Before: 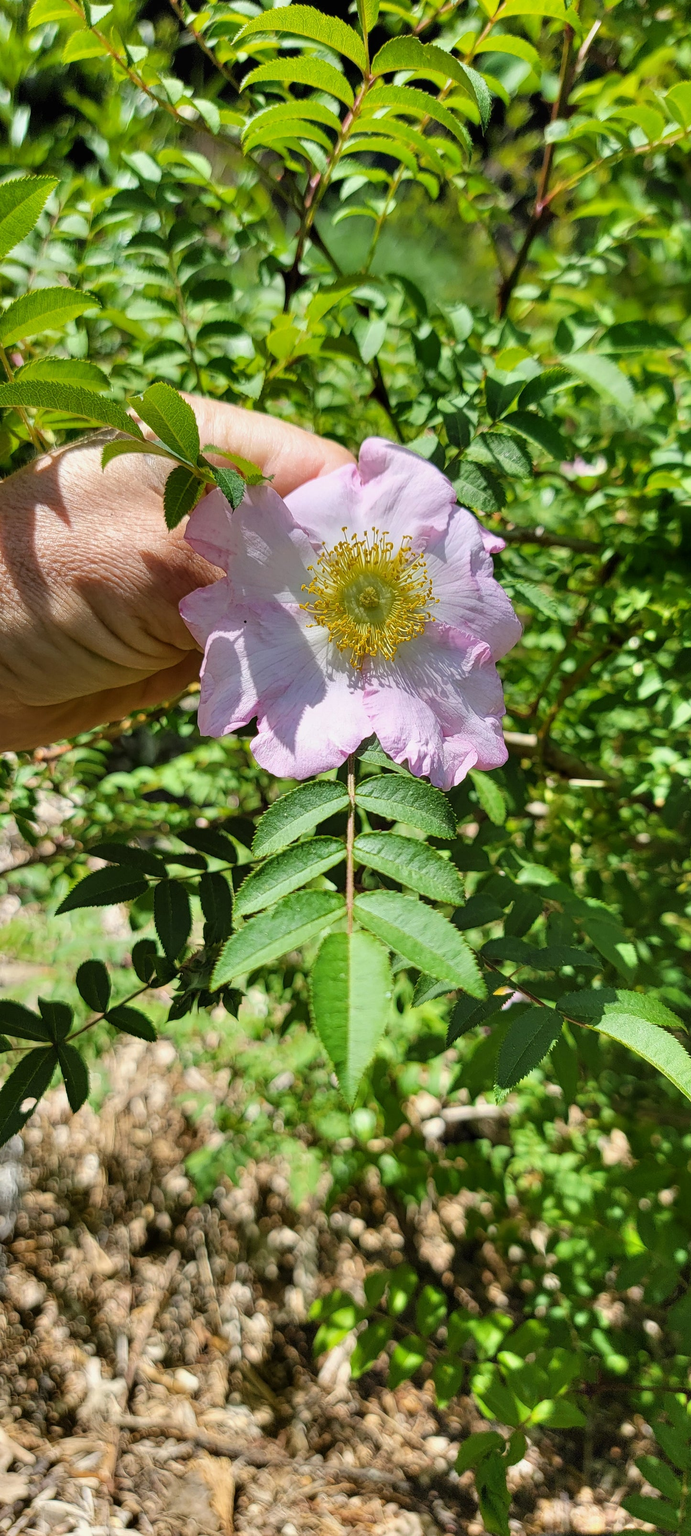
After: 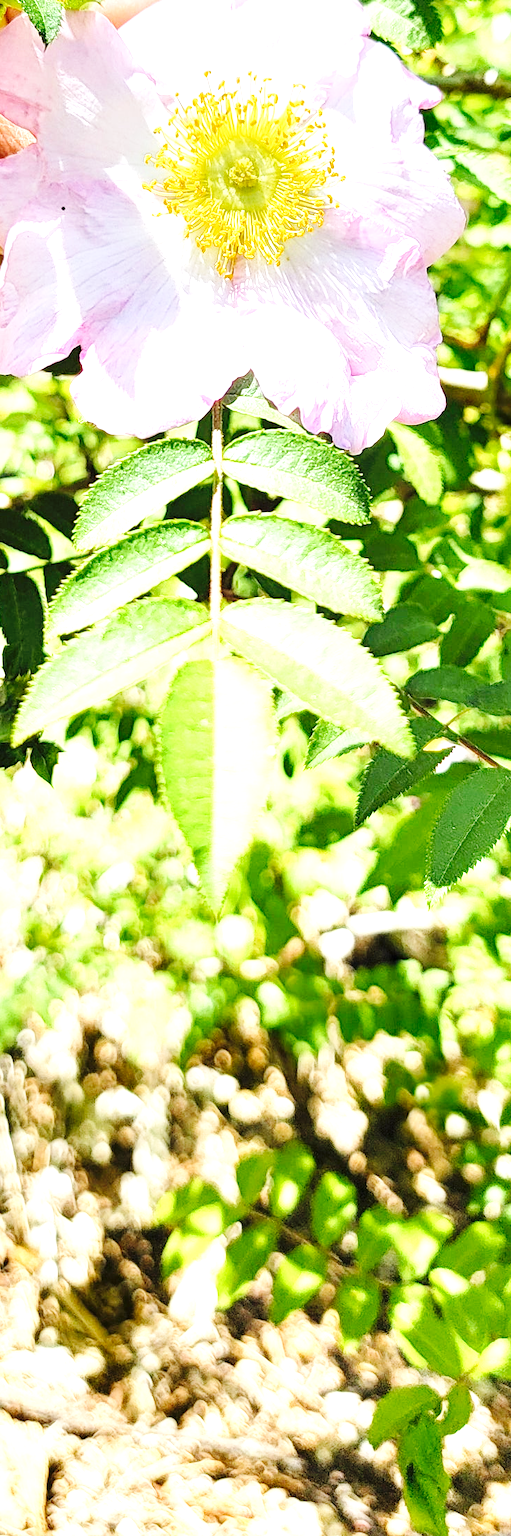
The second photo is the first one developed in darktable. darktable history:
base curve: curves: ch0 [(0, 0) (0.036, 0.025) (0.121, 0.166) (0.206, 0.329) (0.605, 0.79) (1, 1)], preserve colors none
crop and rotate: left 29.237%, top 31.152%, right 19.807%
exposure: black level correction 0, exposure 1.75 EV, compensate exposure bias true, compensate highlight preservation false
